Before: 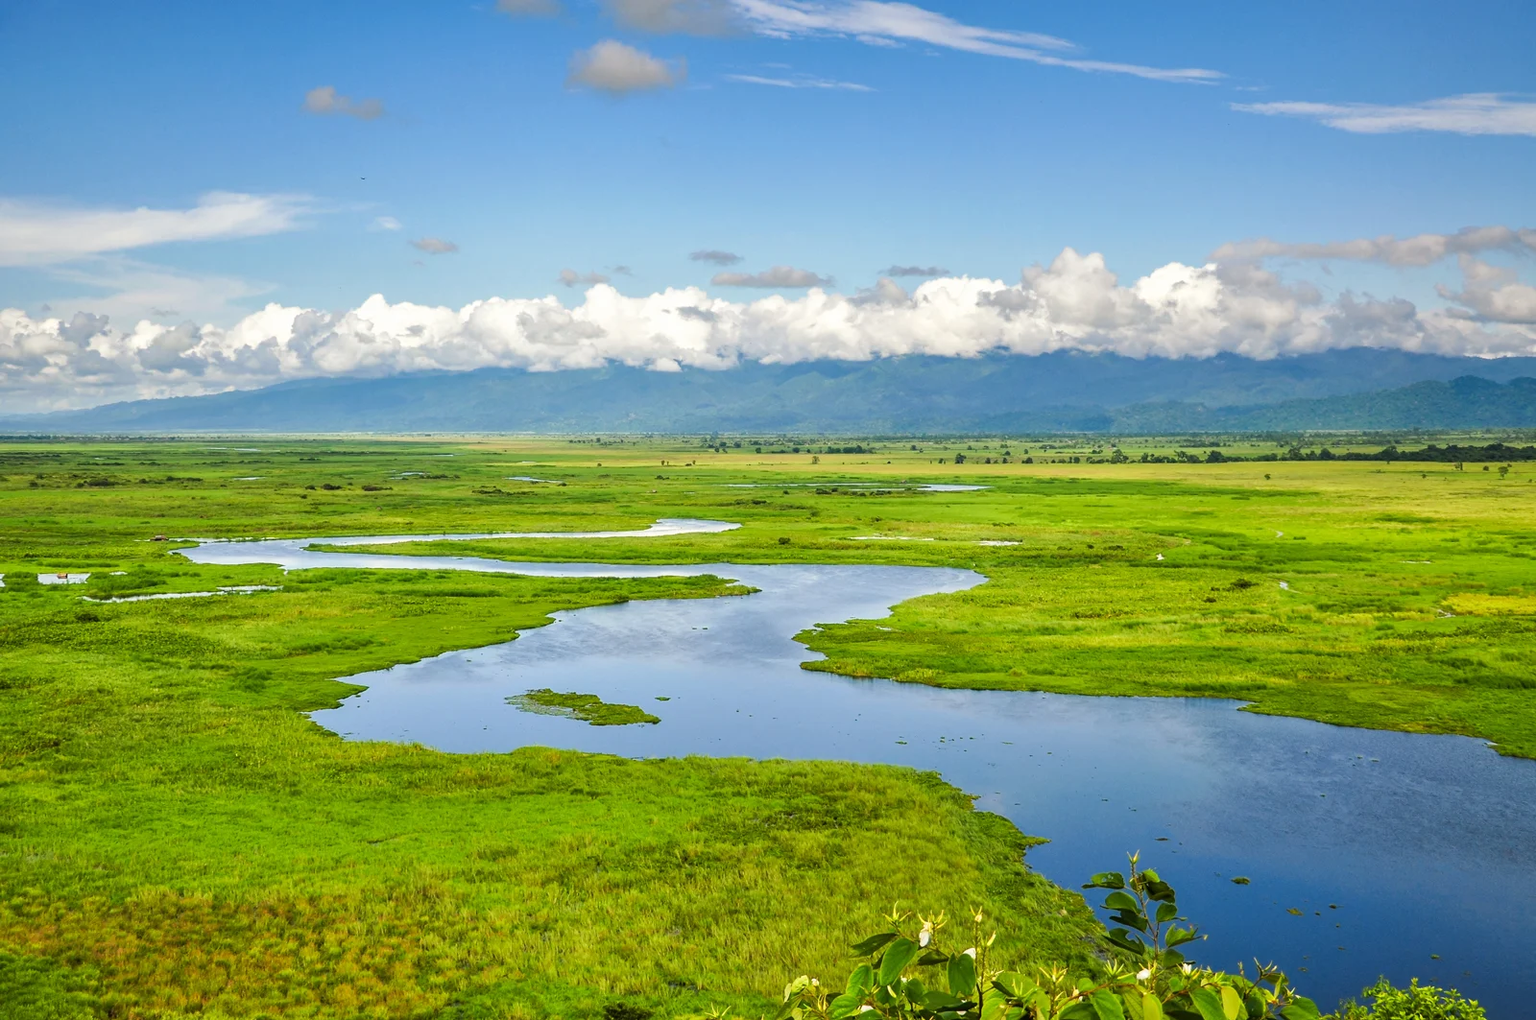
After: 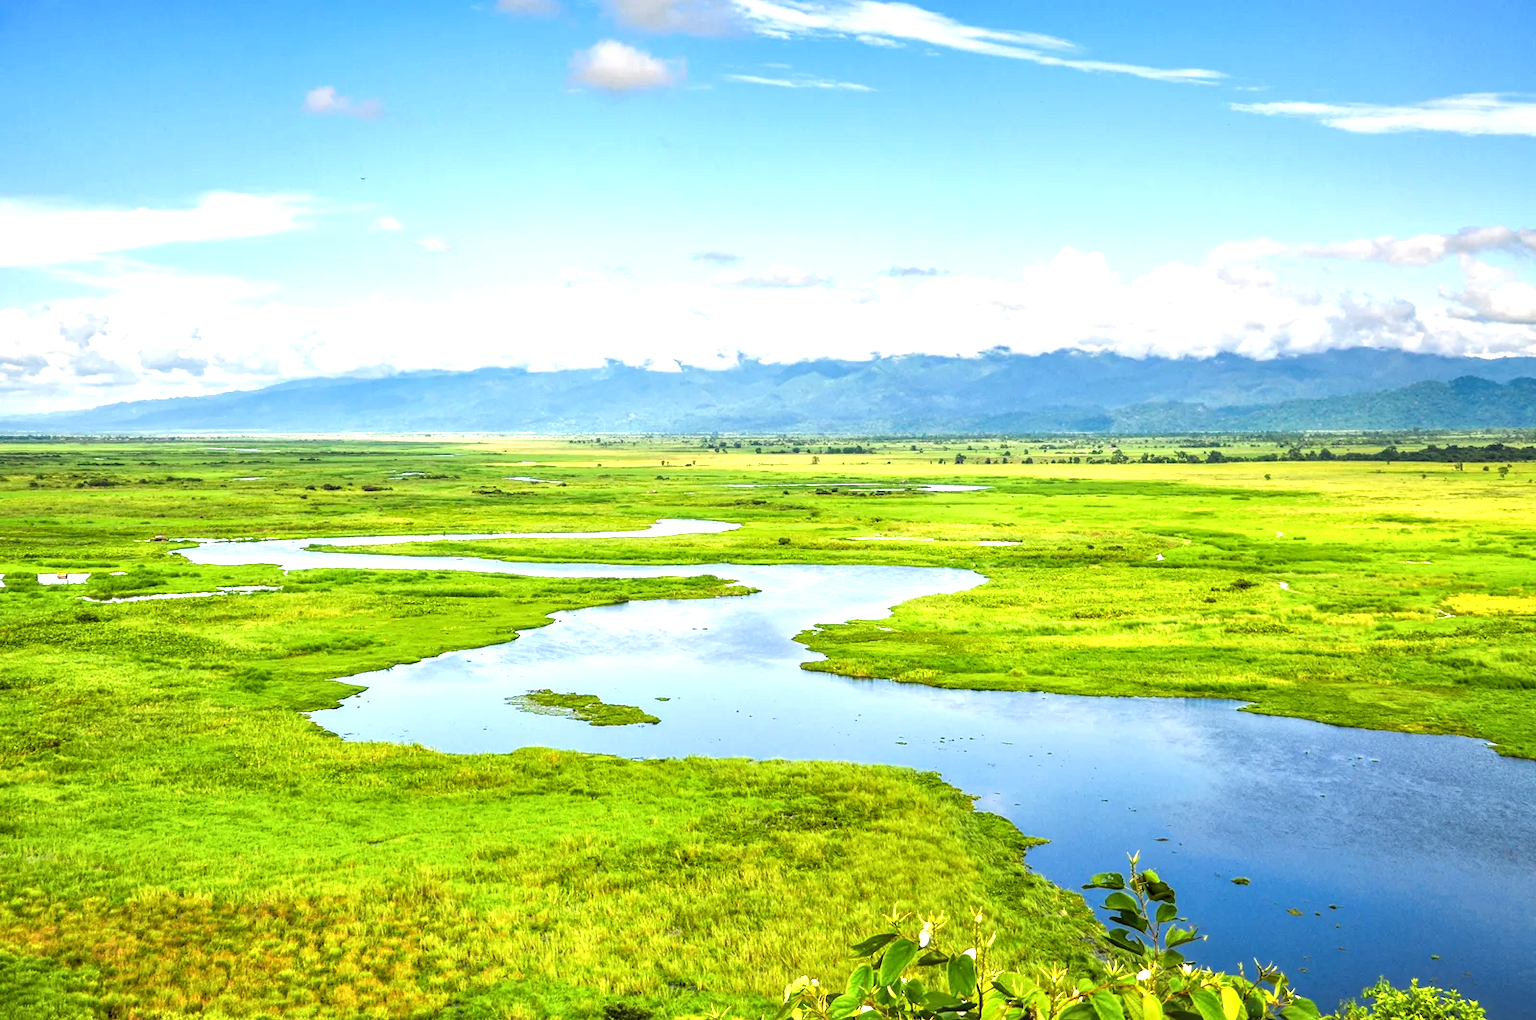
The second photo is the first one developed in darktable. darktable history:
local contrast: on, module defaults
exposure: black level correction 0, exposure 1 EV, compensate highlight preservation false
